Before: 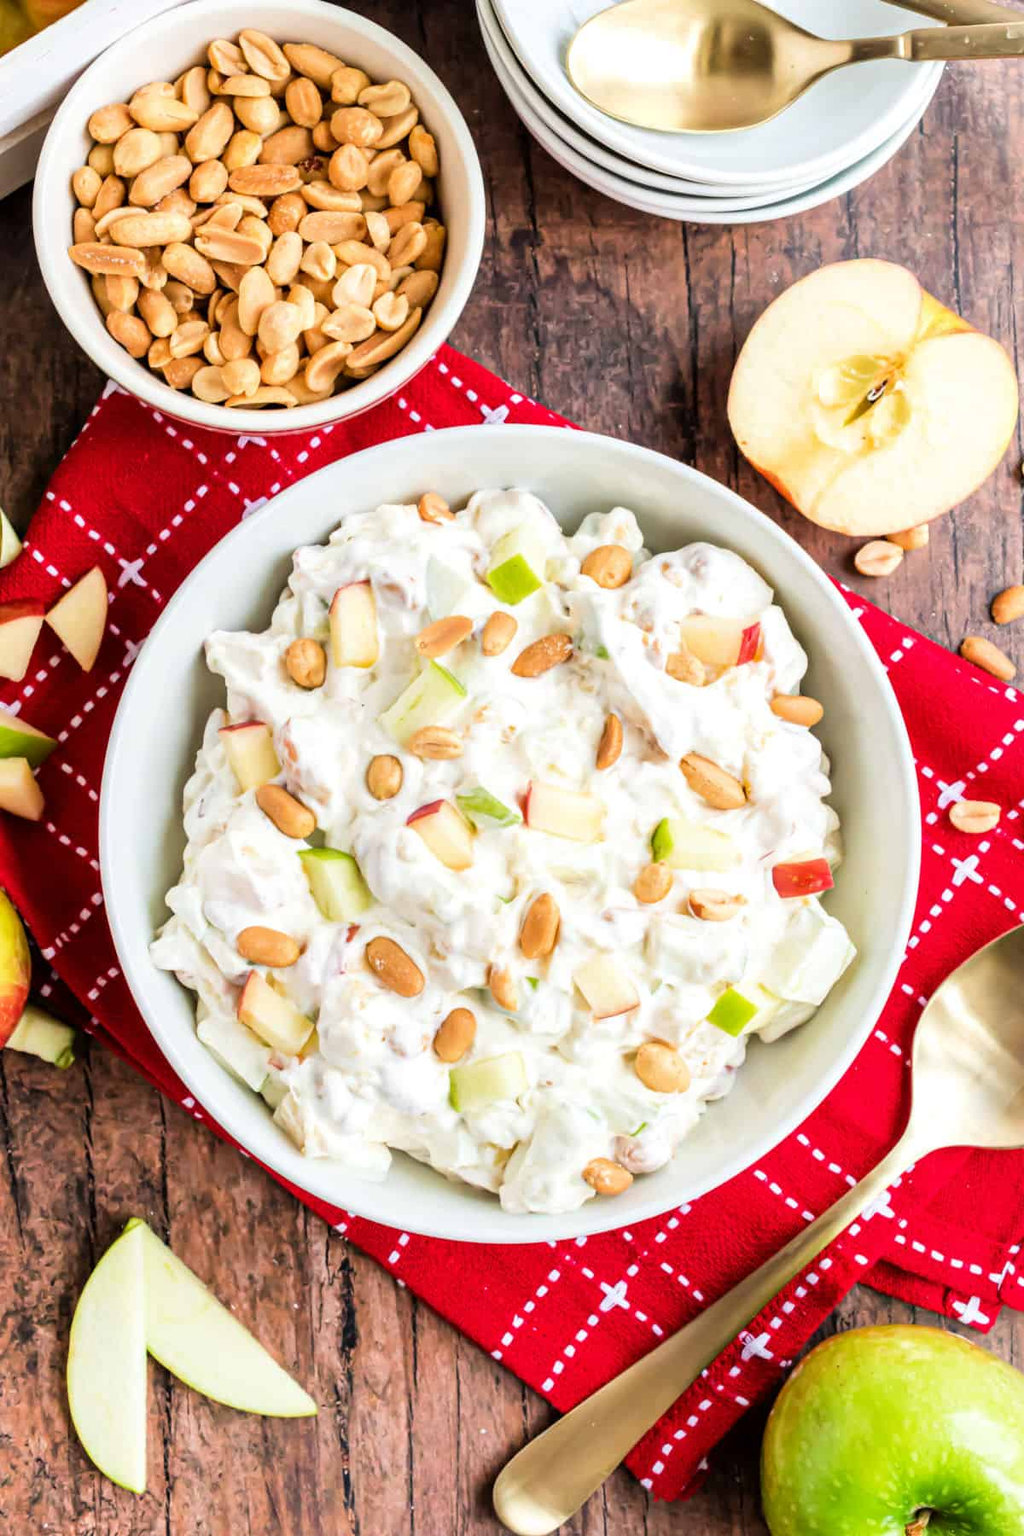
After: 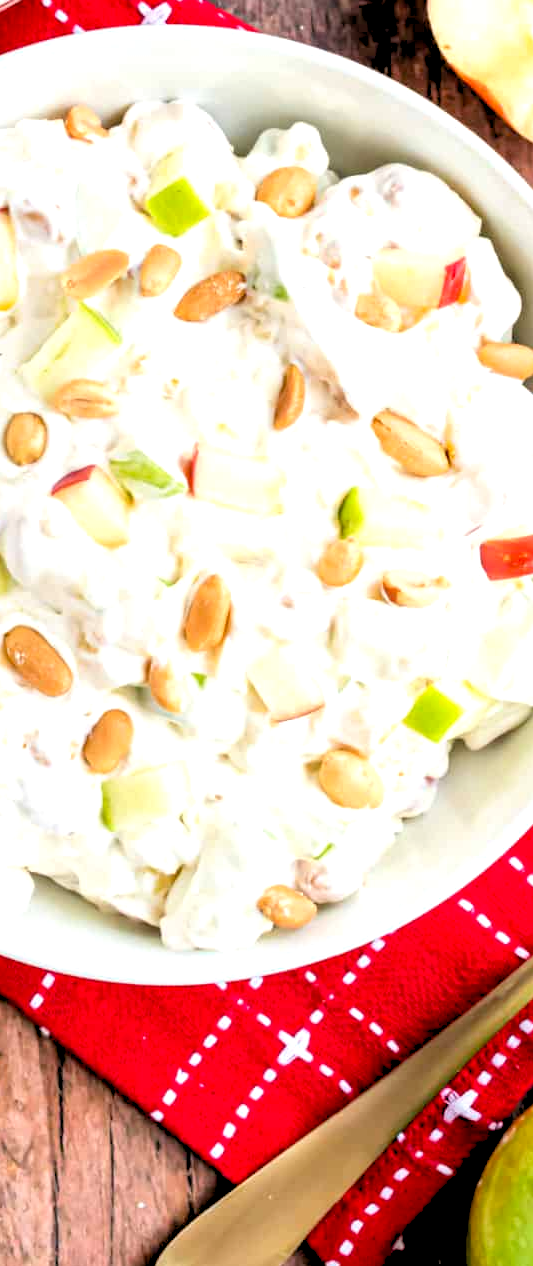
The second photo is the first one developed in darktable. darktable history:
rgb levels: levels [[0.01, 0.419, 0.839], [0, 0.5, 1], [0, 0.5, 1]]
crop: left 35.432%, top 26.233%, right 20.145%, bottom 3.432%
exposure: black level correction 0.007, exposure 0.093 EV, compensate highlight preservation false
